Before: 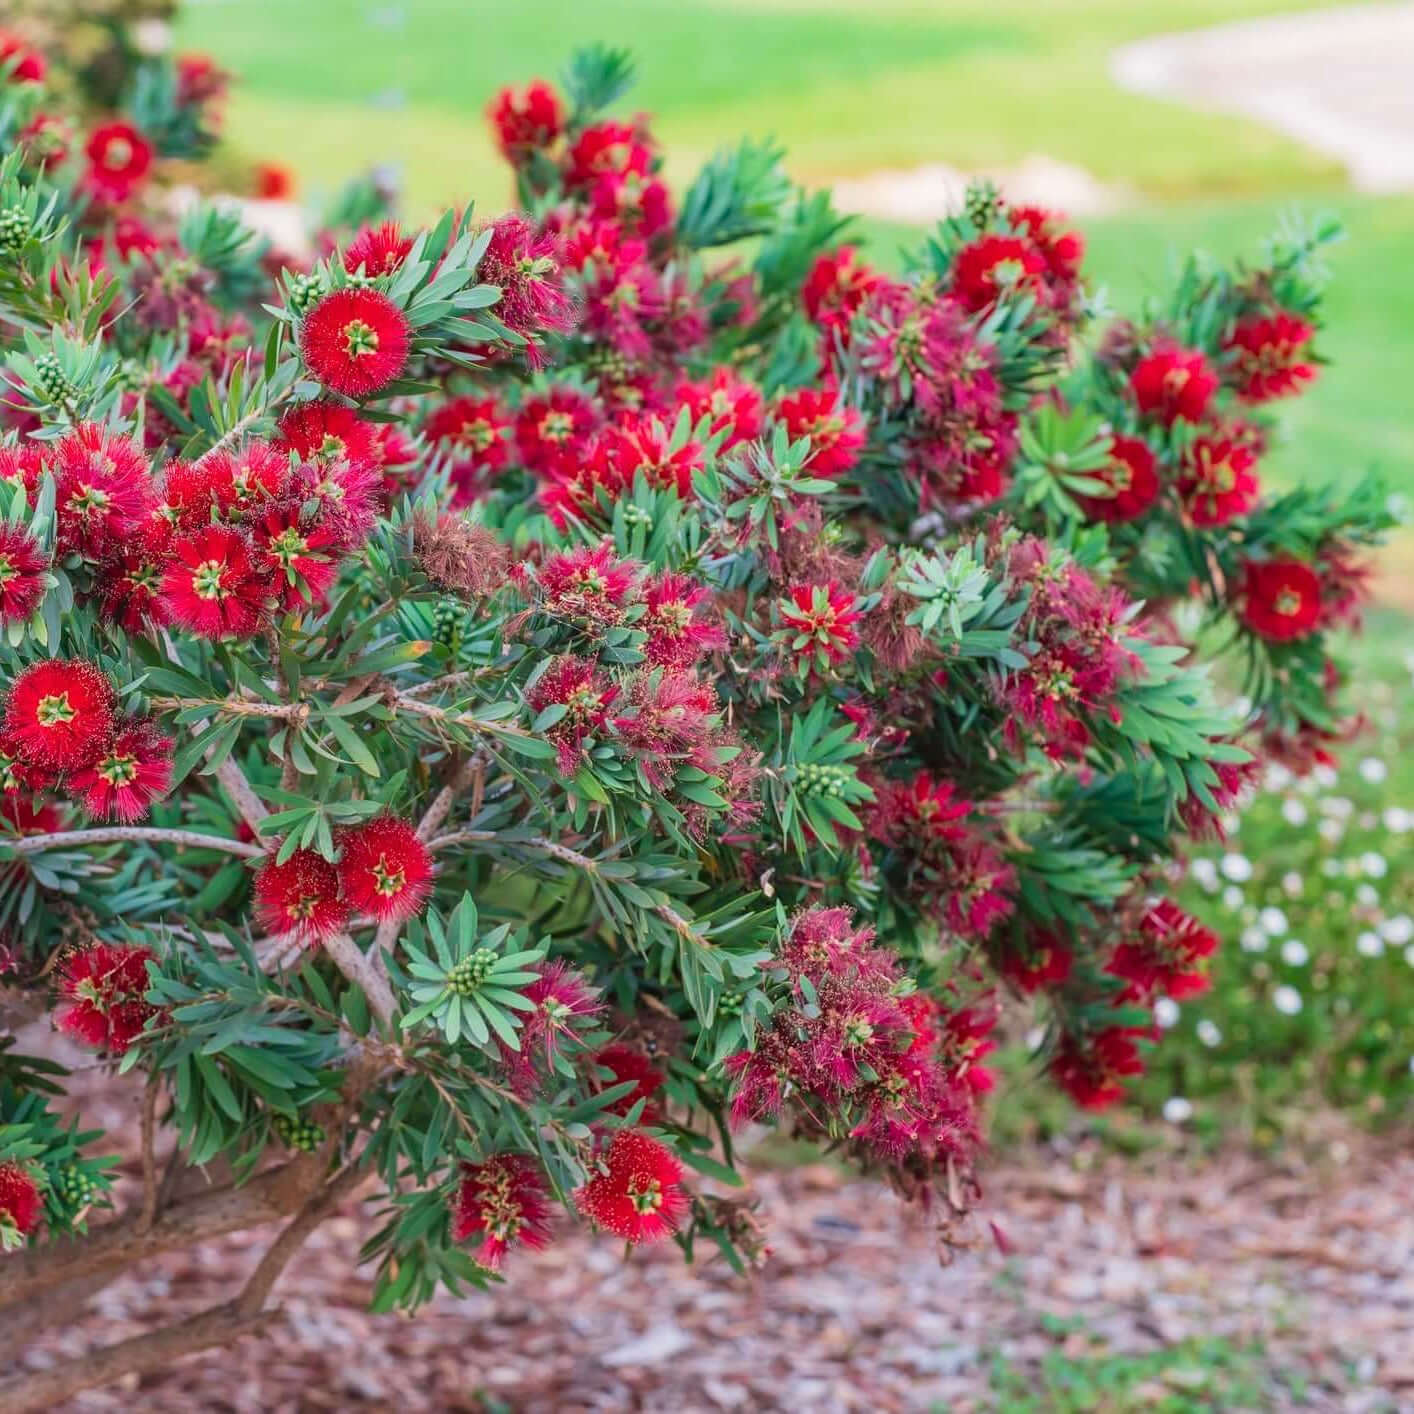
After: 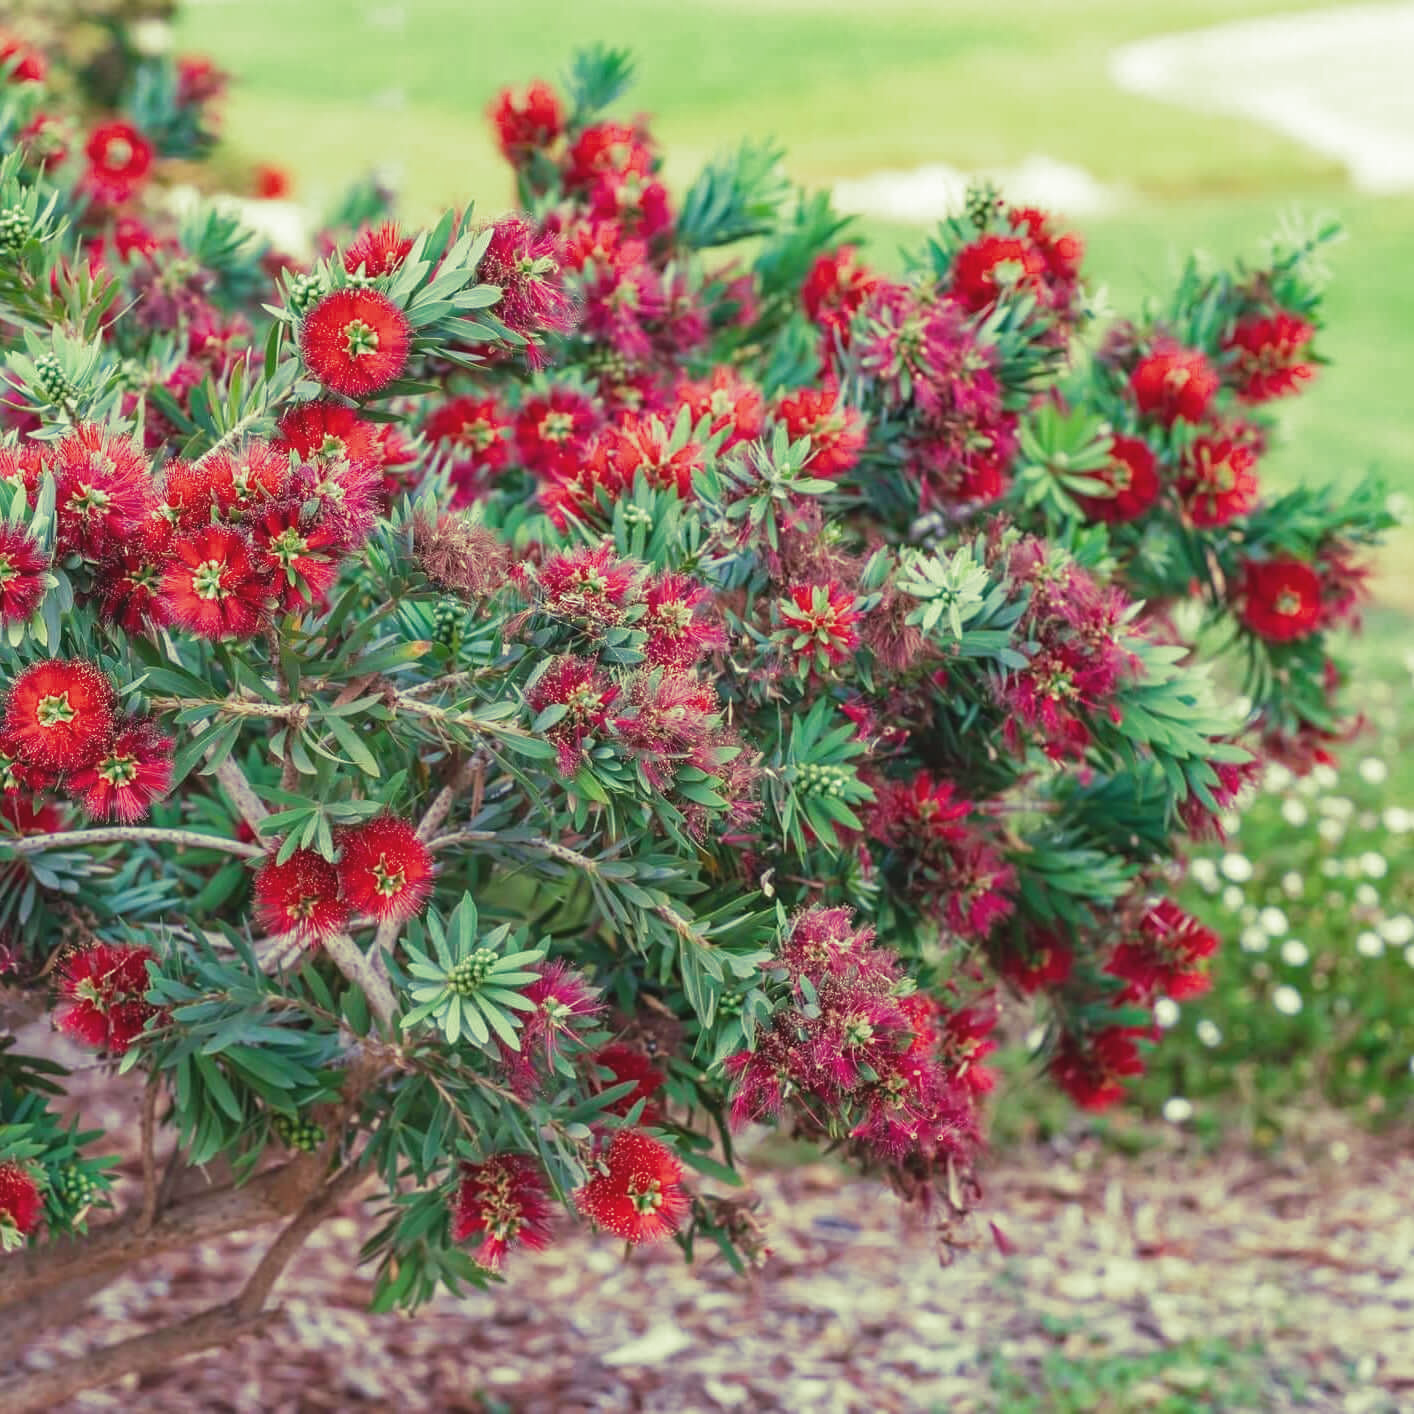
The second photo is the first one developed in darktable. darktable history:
split-toning: shadows › hue 290.82°, shadows › saturation 0.34, highlights › saturation 0.38, balance 0, compress 50%
exposure: black level correction -0.005, exposure 0.054 EV, compensate highlight preservation false
